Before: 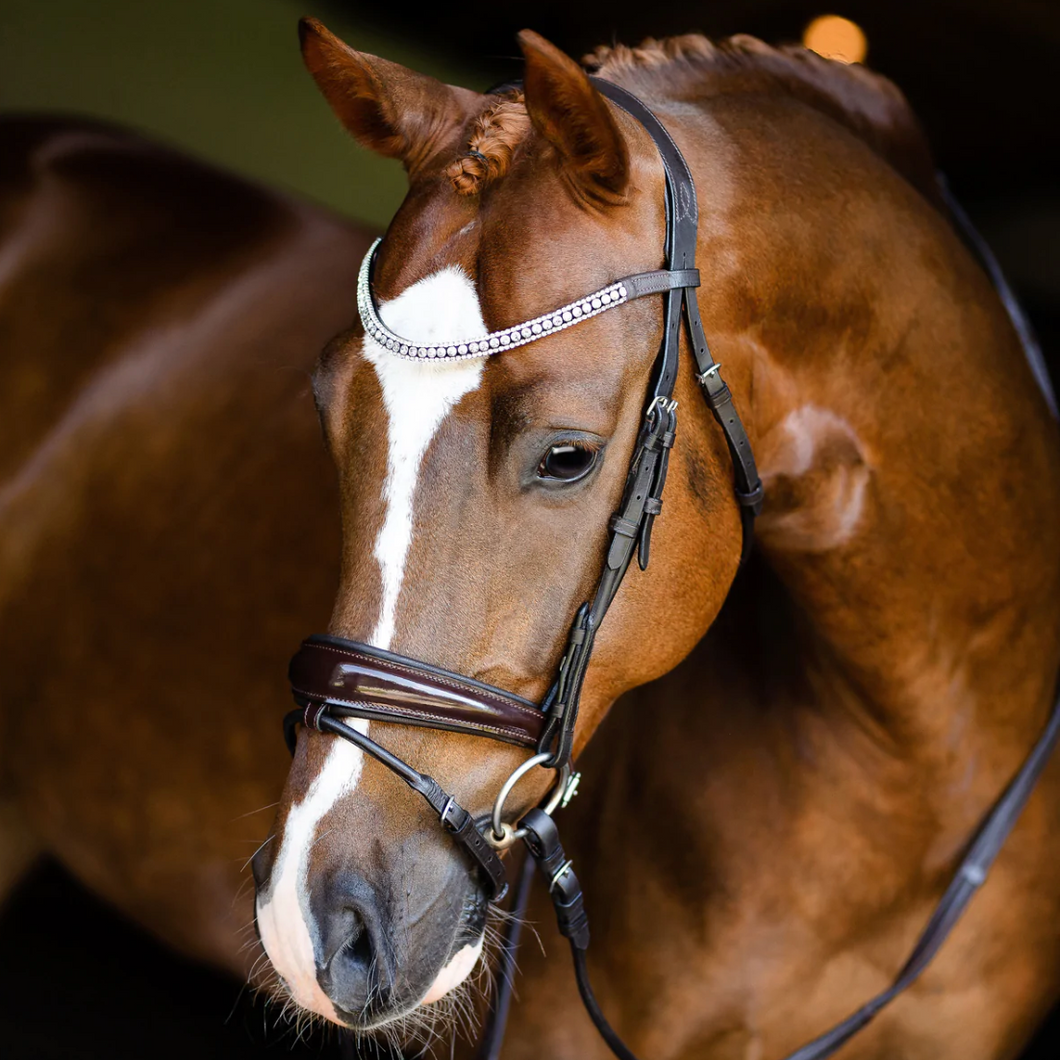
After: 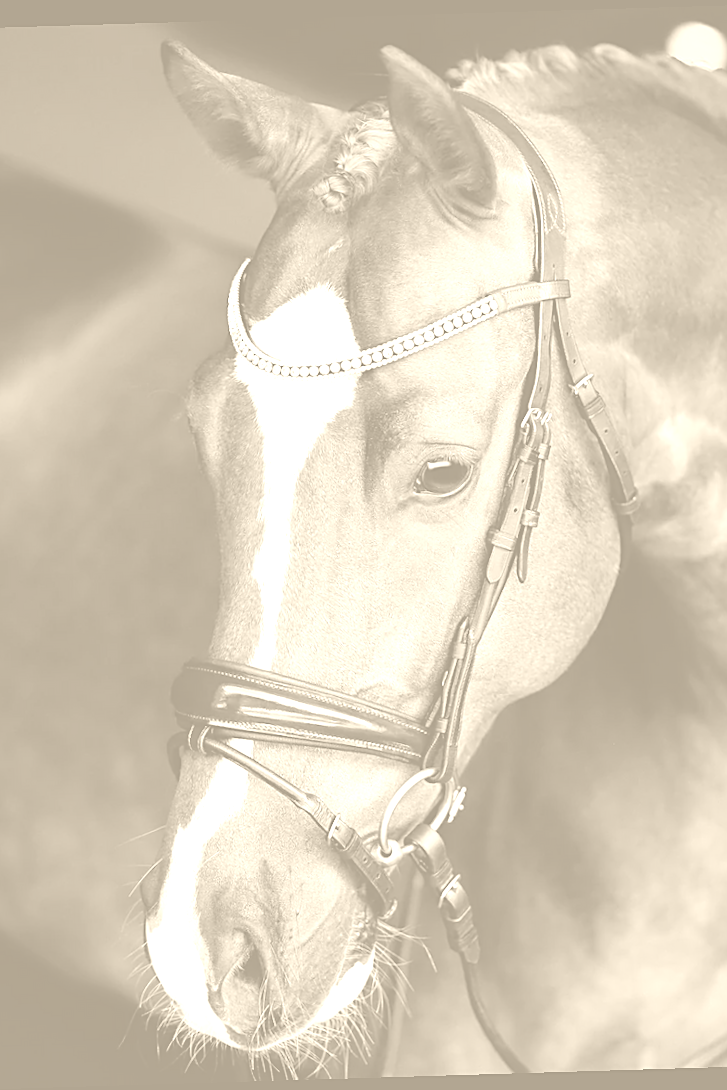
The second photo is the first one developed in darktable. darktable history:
sharpen: on, module defaults
rotate and perspective: rotation -1.75°, automatic cropping off
crop and rotate: left 12.673%, right 20.66%
colorize: hue 36°, saturation 71%, lightness 80.79%
